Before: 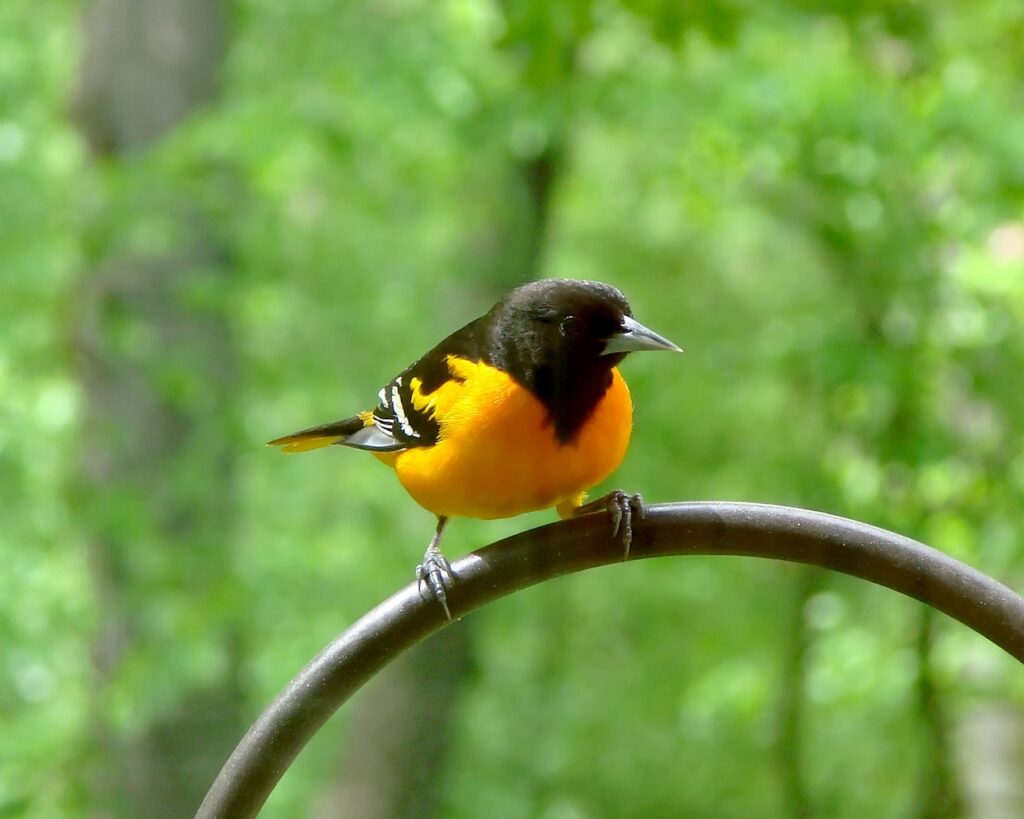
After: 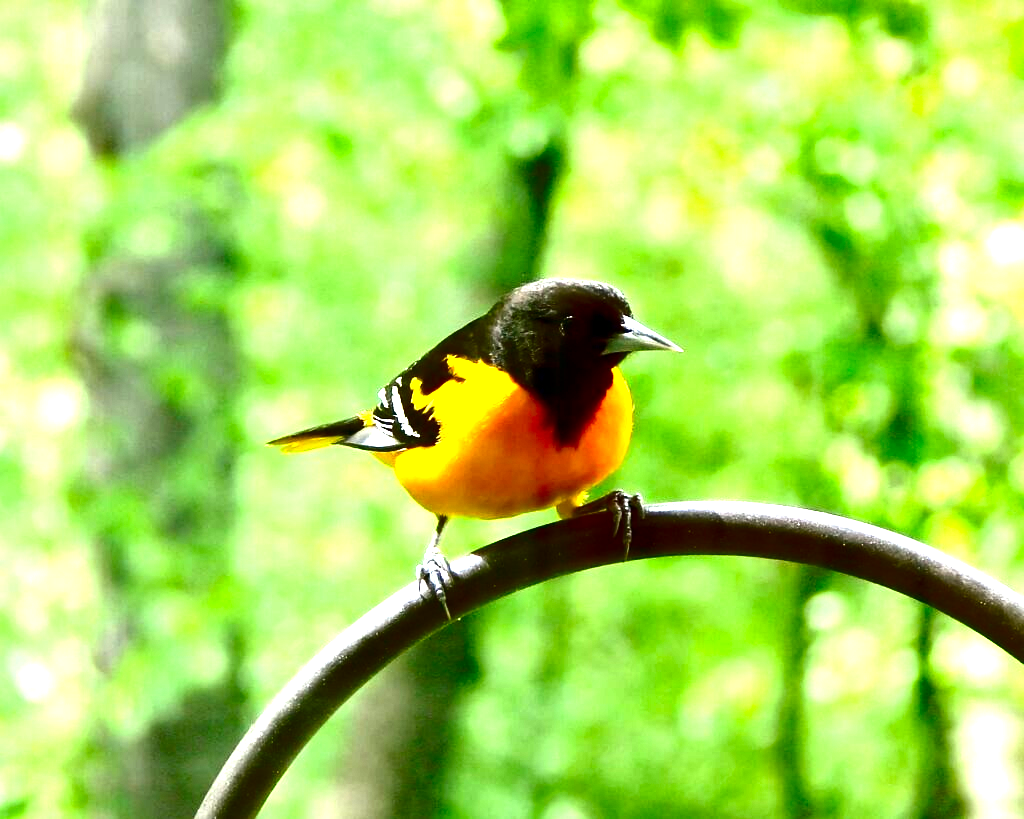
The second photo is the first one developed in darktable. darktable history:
levels: white 99.88%, levels [0, 0.352, 0.703]
contrast brightness saturation: contrast 0.338, brightness -0.08, saturation 0.172
